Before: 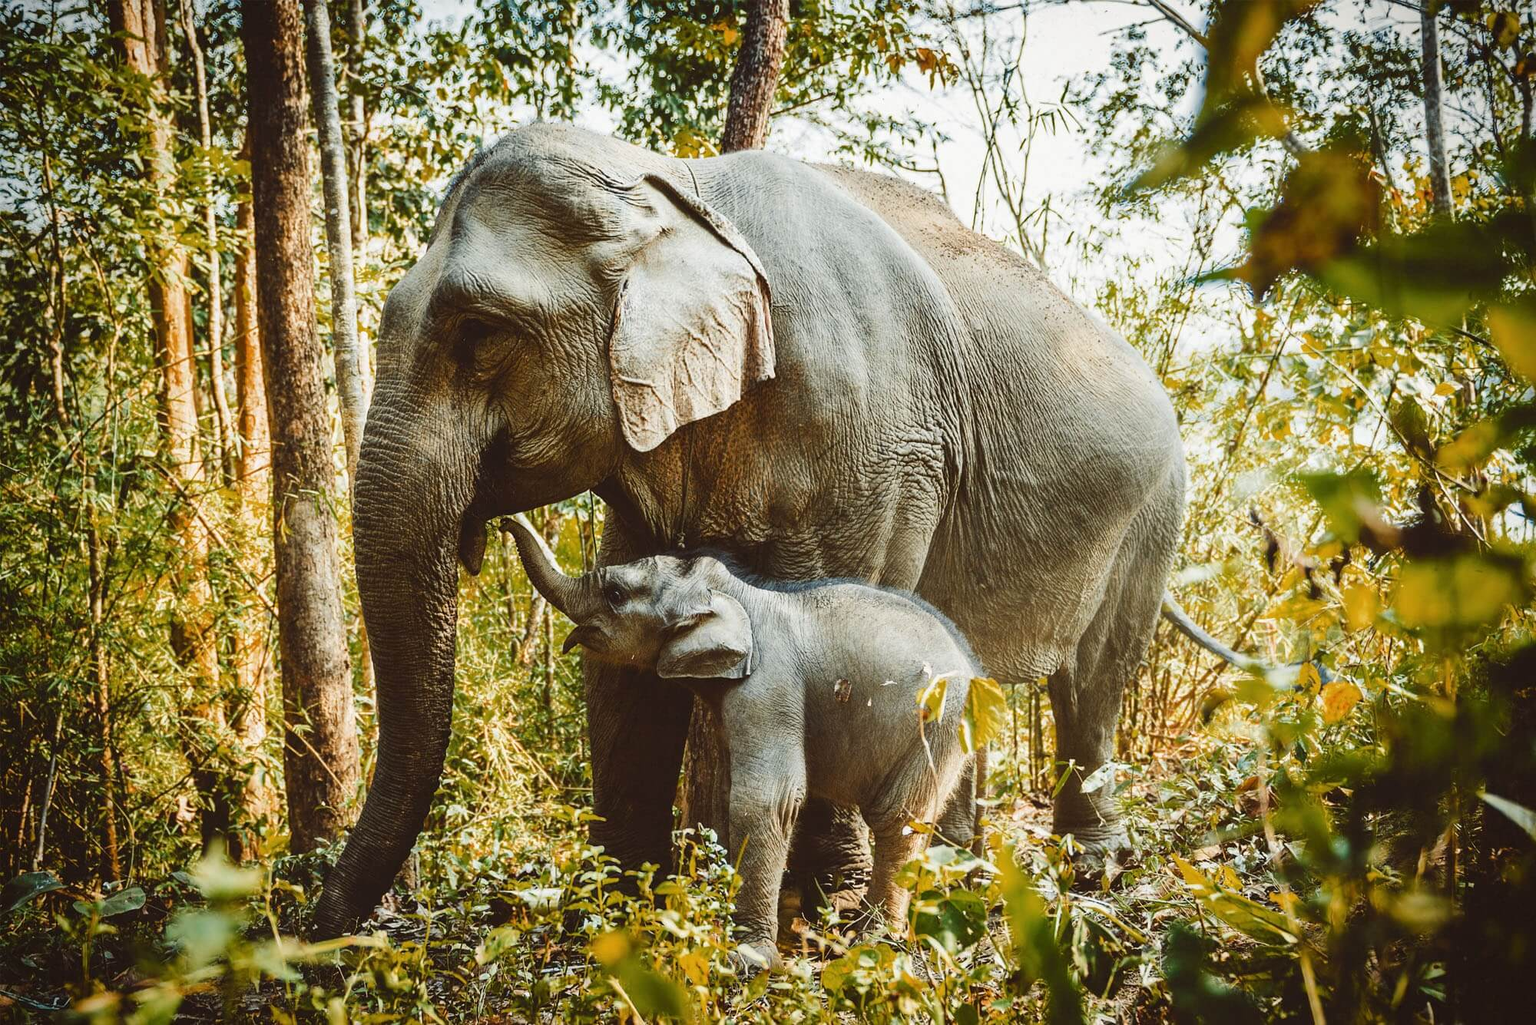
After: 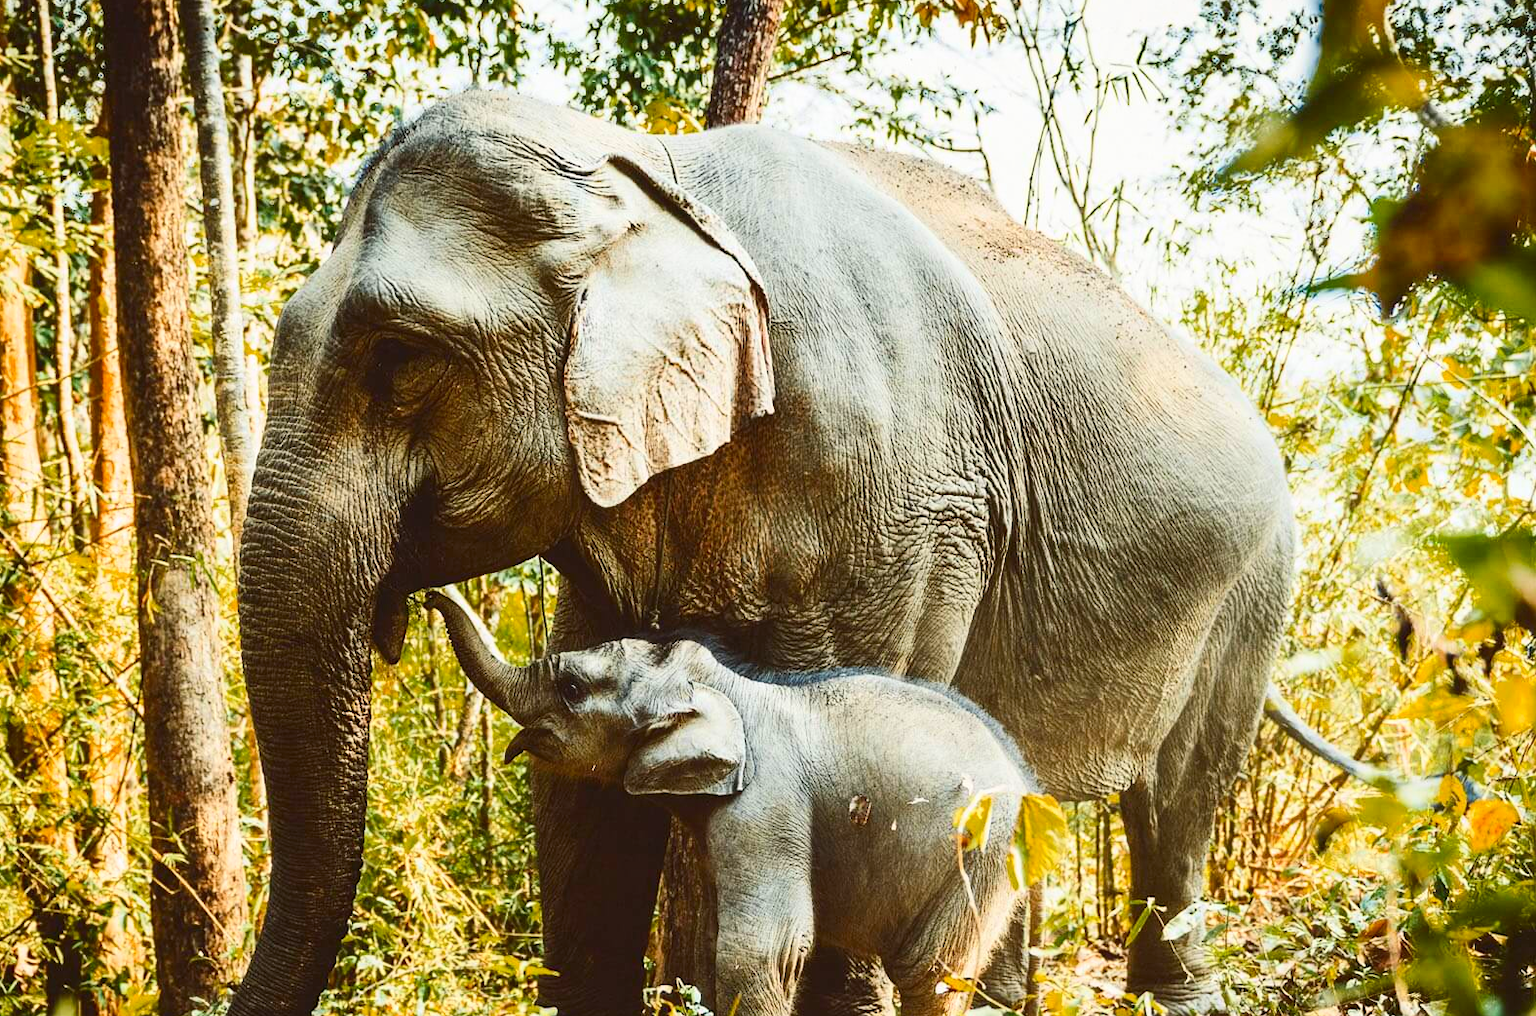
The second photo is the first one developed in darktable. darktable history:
contrast brightness saturation: contrast 0.23, brightness 0.1, saturation 0.29
crop and rotate: left 10.77%, top 5.1%, right 10.41%, bottom 16.76%
